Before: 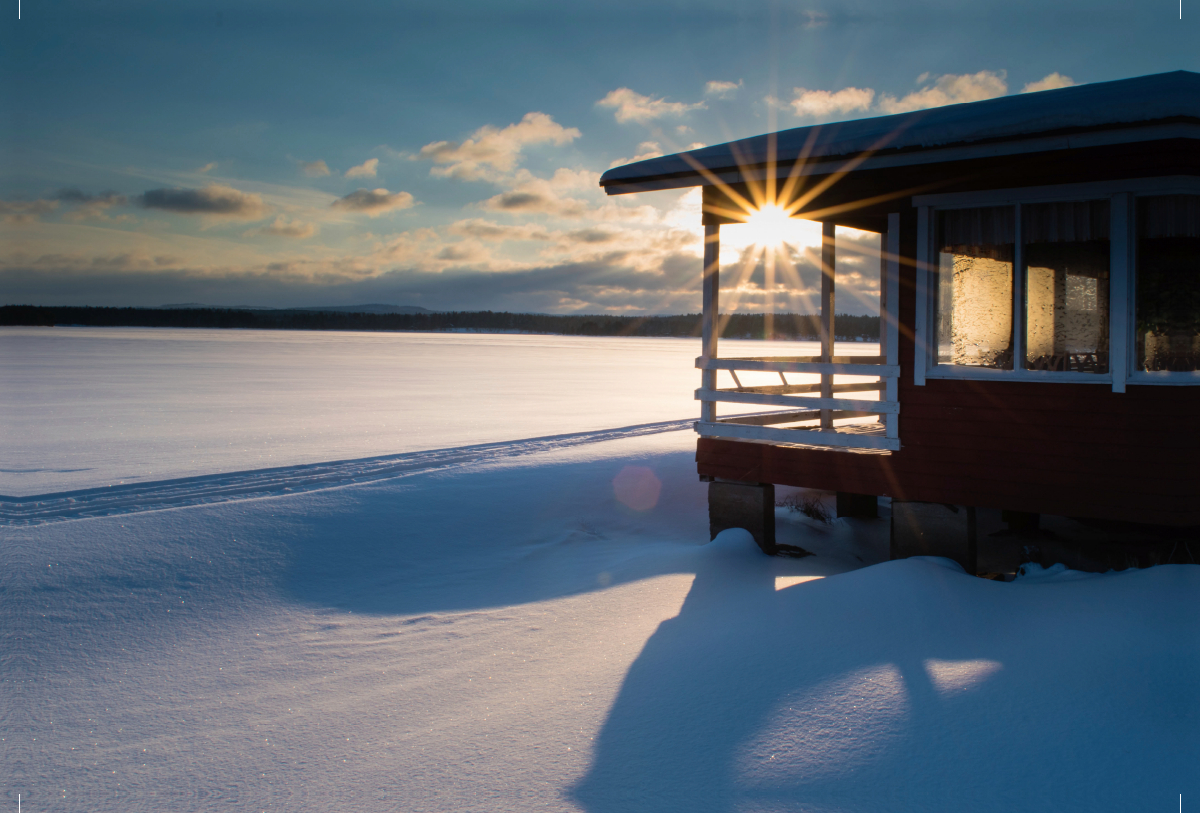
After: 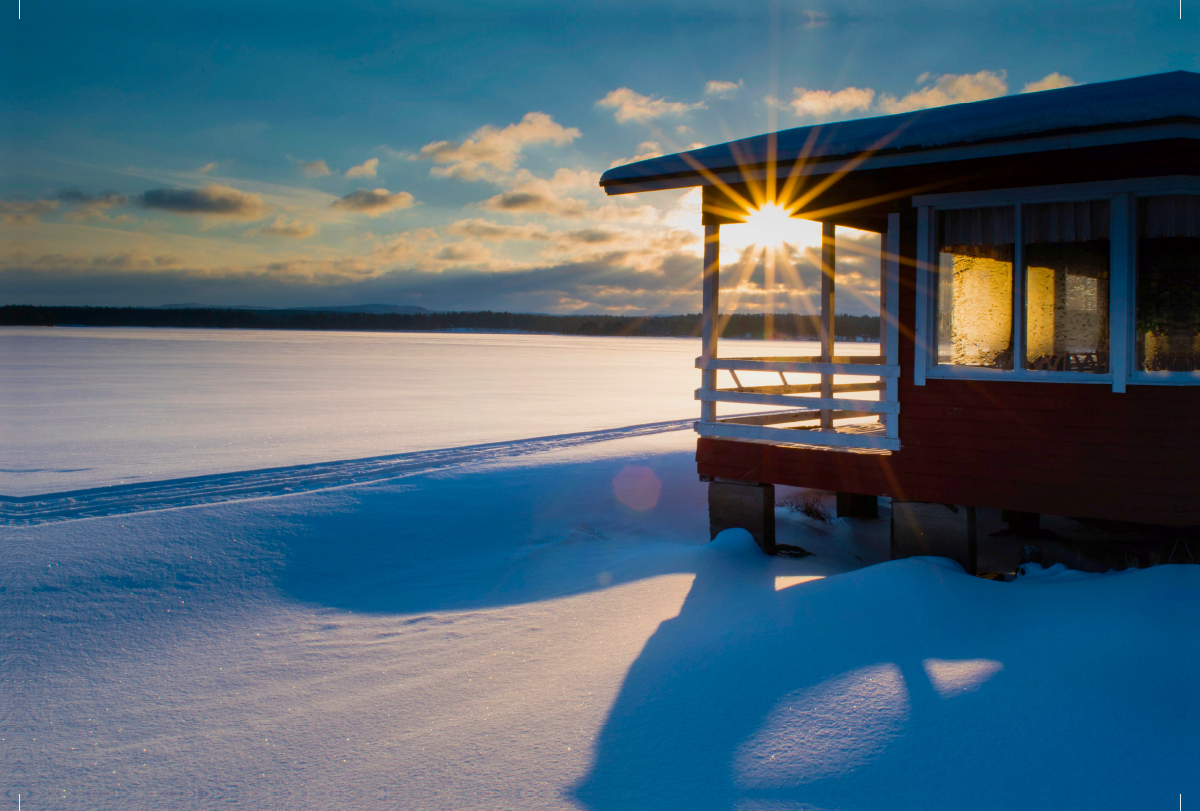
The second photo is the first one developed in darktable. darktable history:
local contrast: mode bilateral grid, contrast 20, coarseness 50, detail 128%, midtone range 0.2
color balance rgb: perceptual saturation grading › global saturation 35.771%, perceptual saturation grading › shadows 35.36%, contrast -9.881%
crop: top 0.066%, bottom 0.177%
